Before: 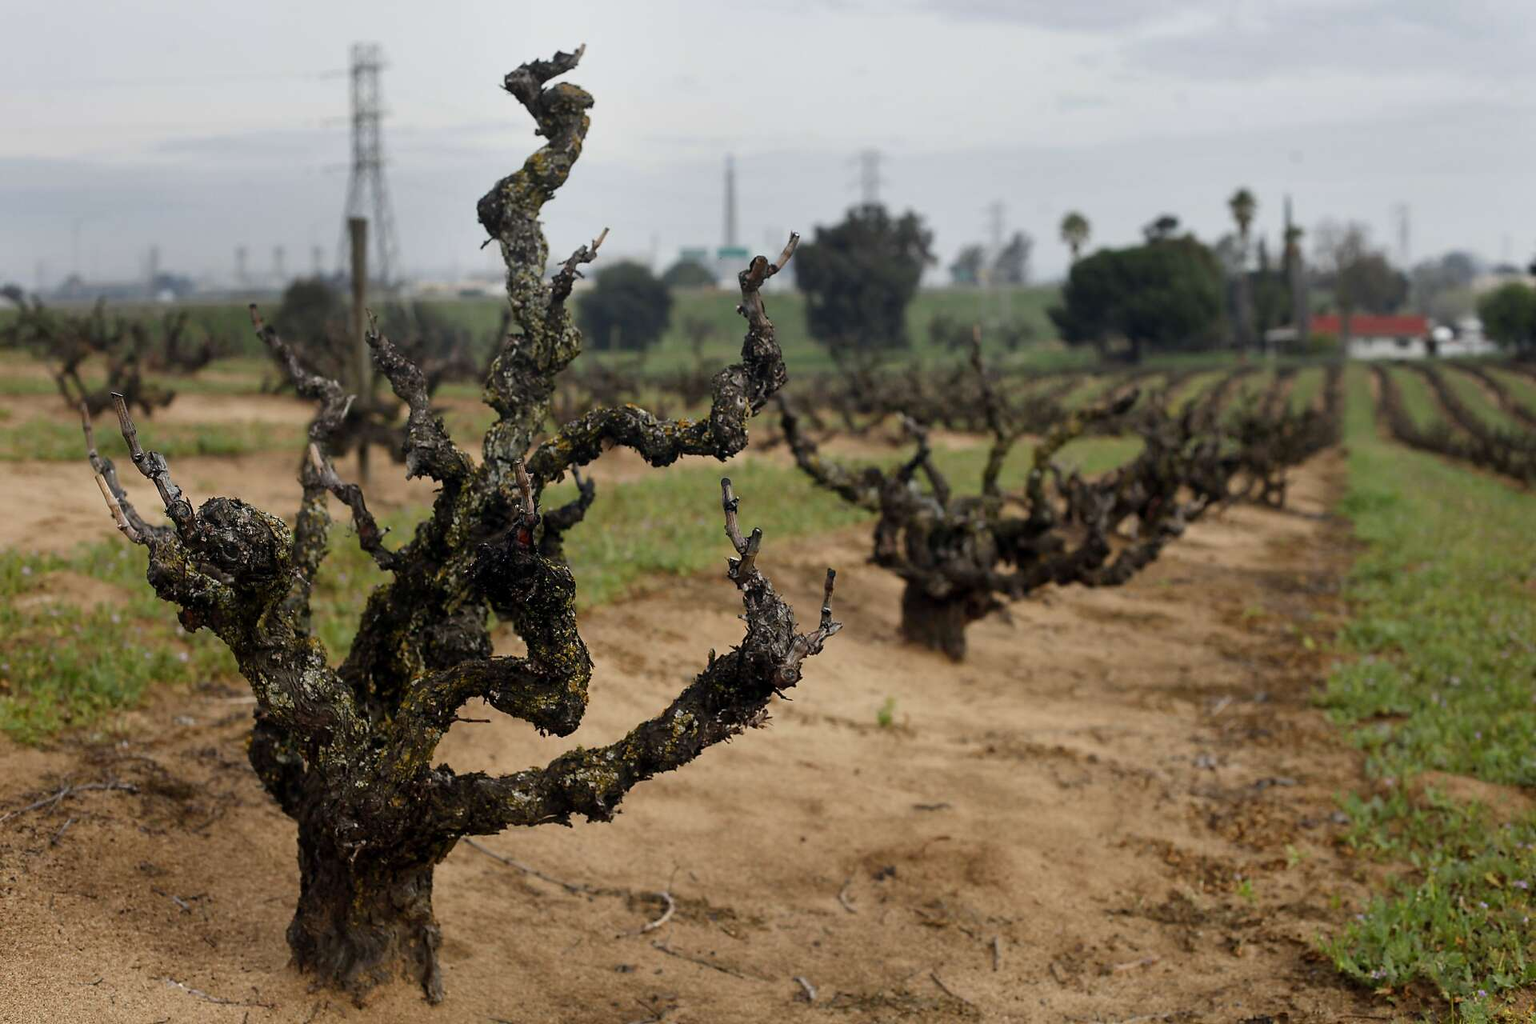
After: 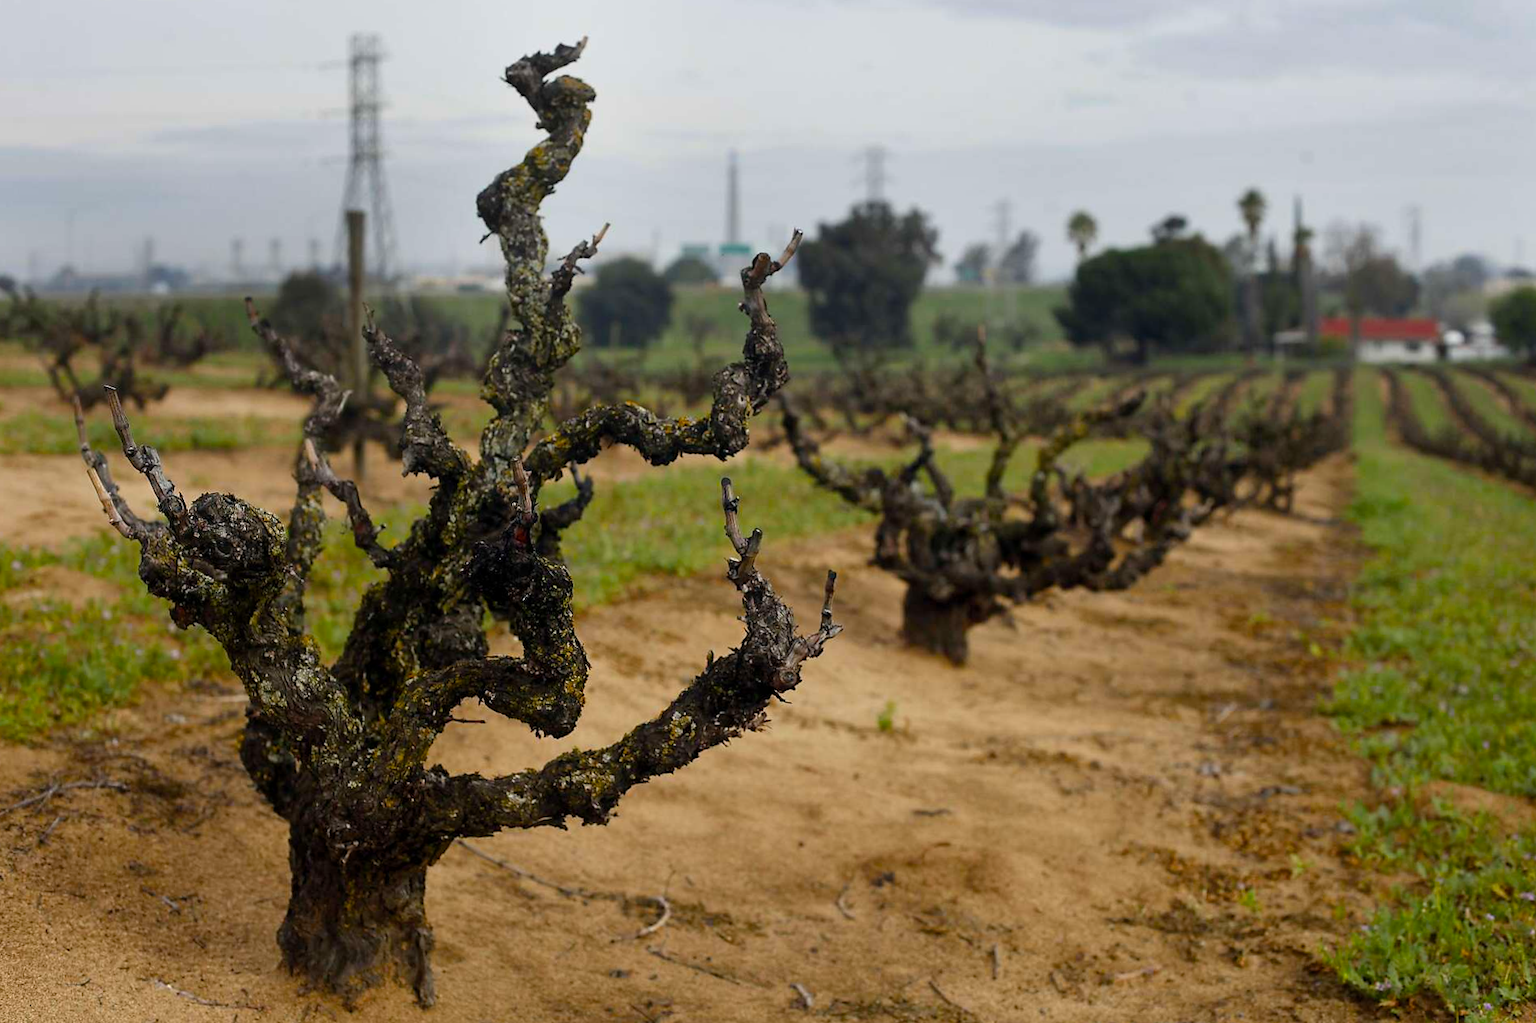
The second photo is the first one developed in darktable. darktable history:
color balance rgb: perceptual saturation grading › global saturation 30%, global vibrance 10%
crop and rotate: angle -0.5°
